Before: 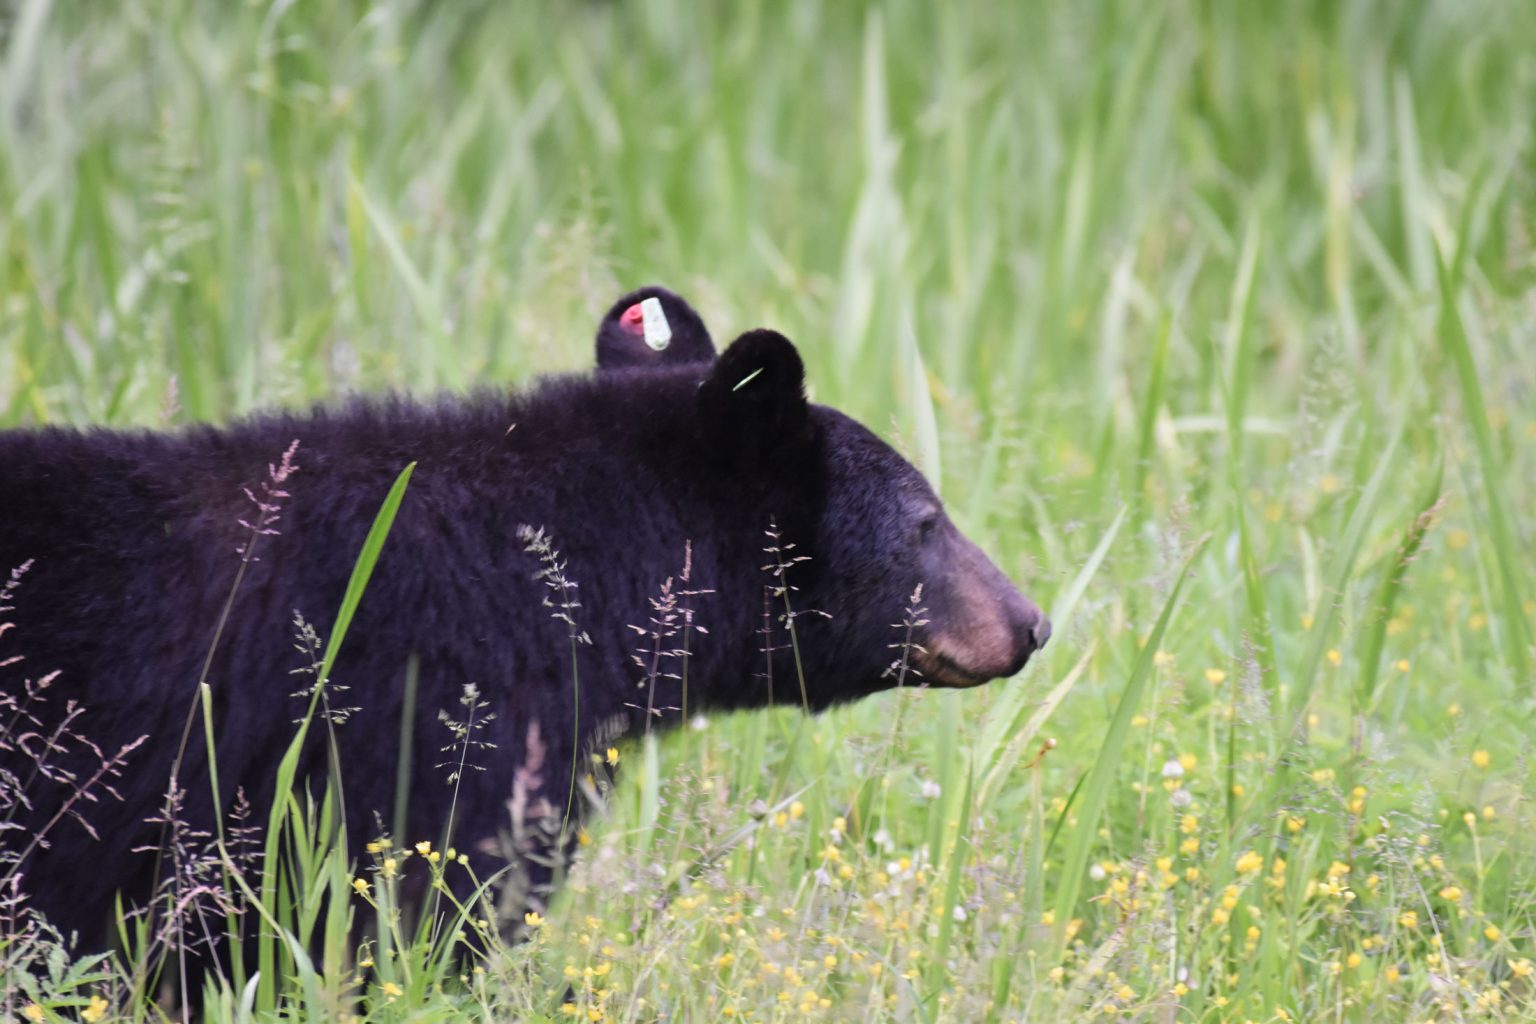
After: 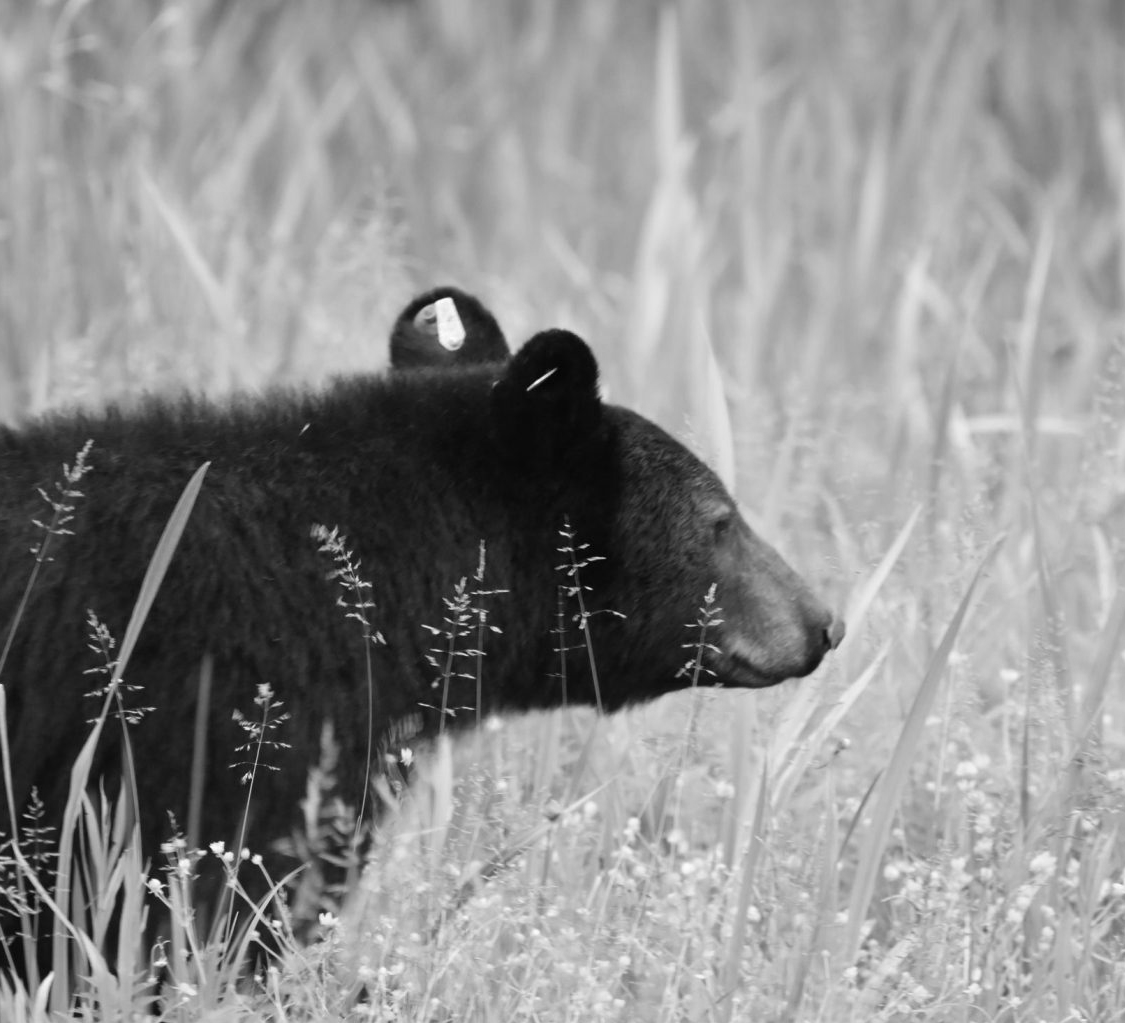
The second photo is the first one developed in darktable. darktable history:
crop: left 13.443%, right 13.31%
monochrome: on, module defaults
